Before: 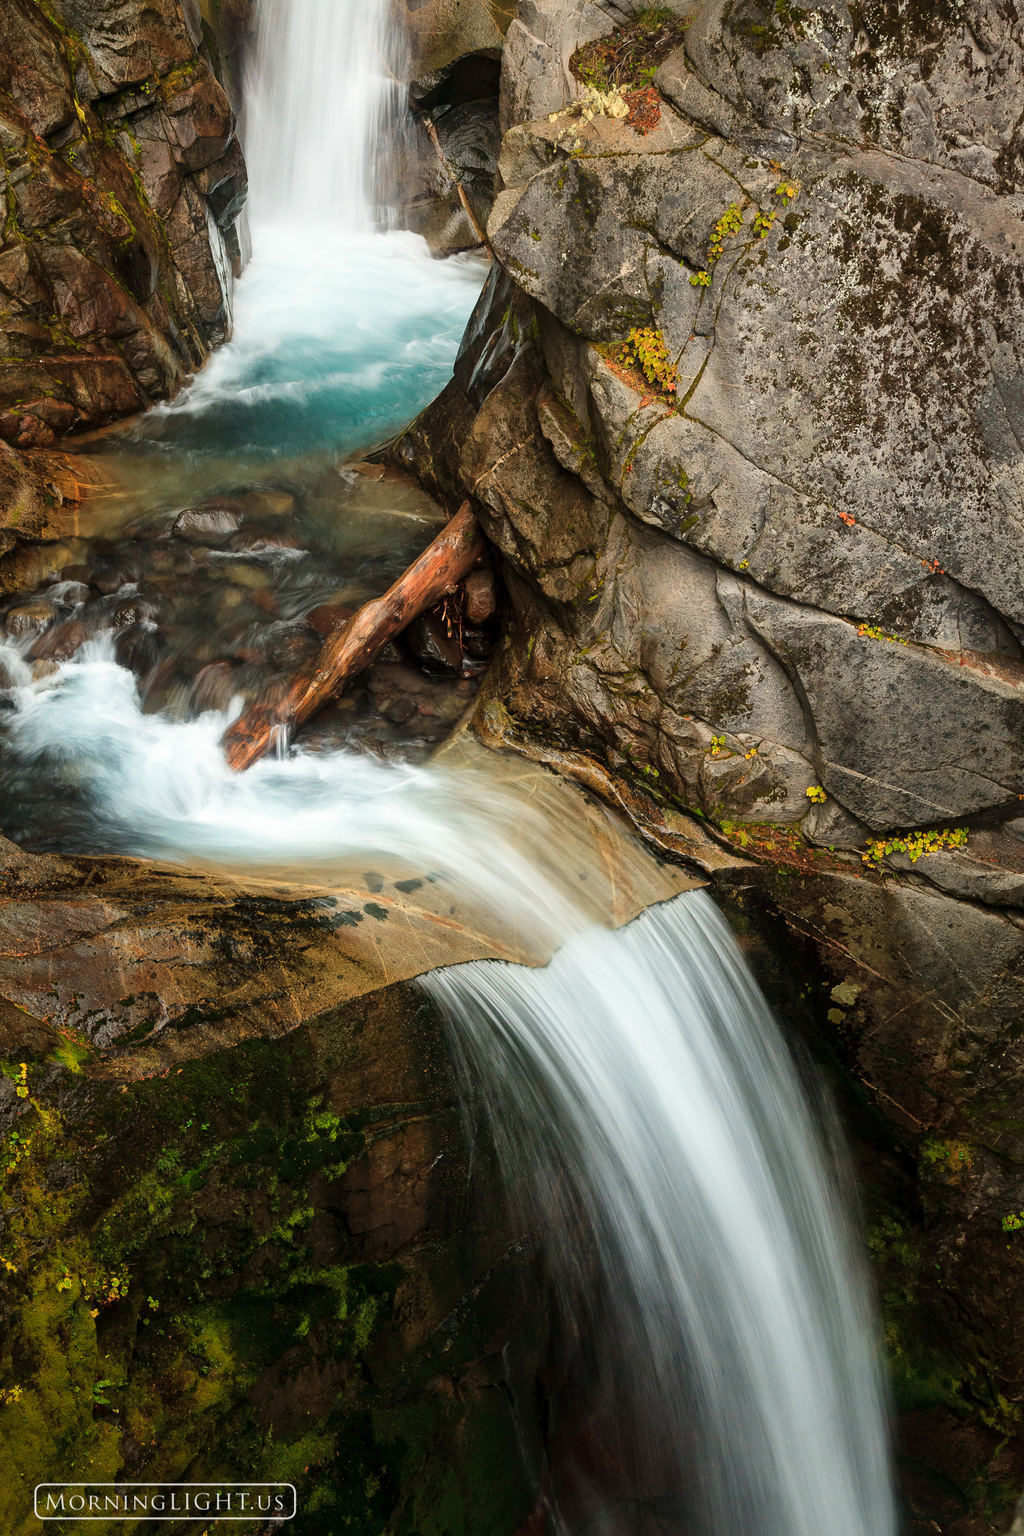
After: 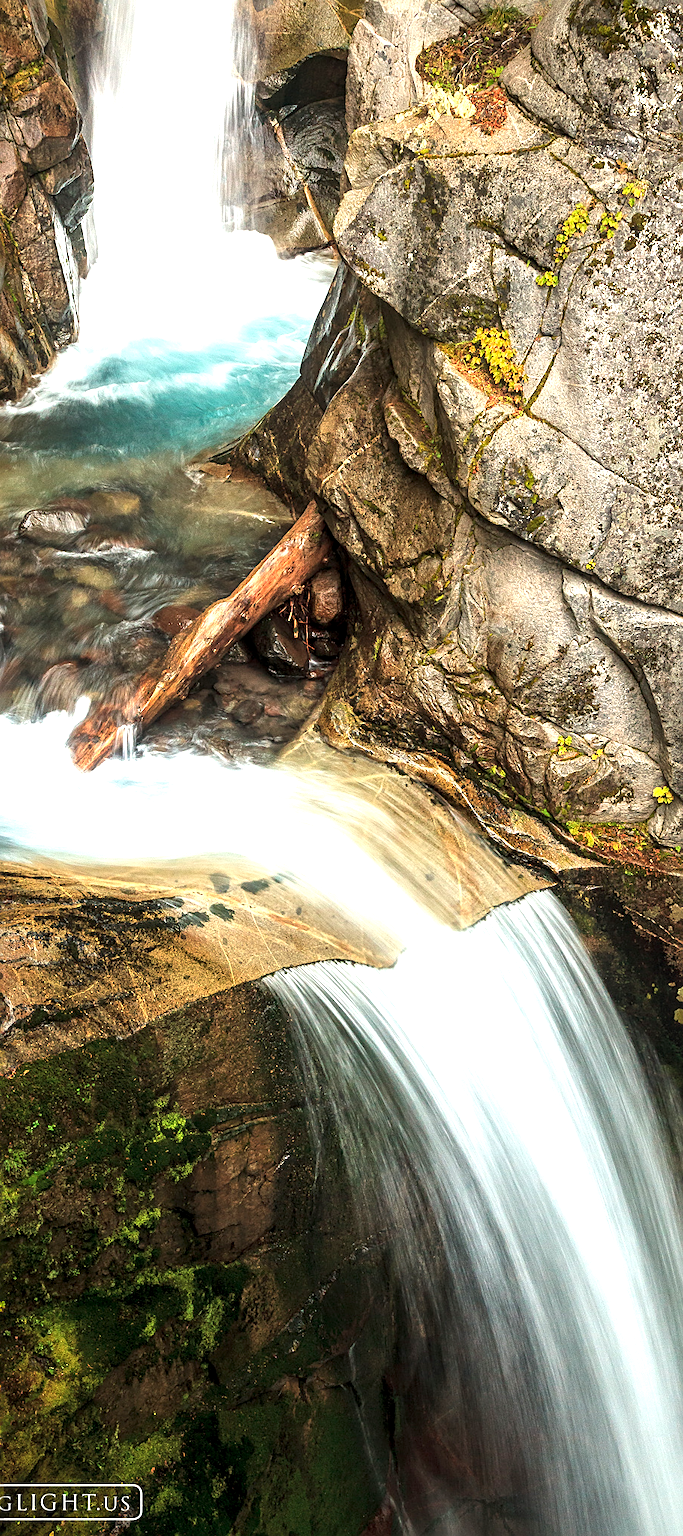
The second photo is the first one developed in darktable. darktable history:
crop and rotate: left 15.071%, right 18.173%
exposure: exposure 1.091 EV, compensate exposure bias true, compensate highlight preservation false
local contrast: detail 130%
sharpen: on, module defaults
